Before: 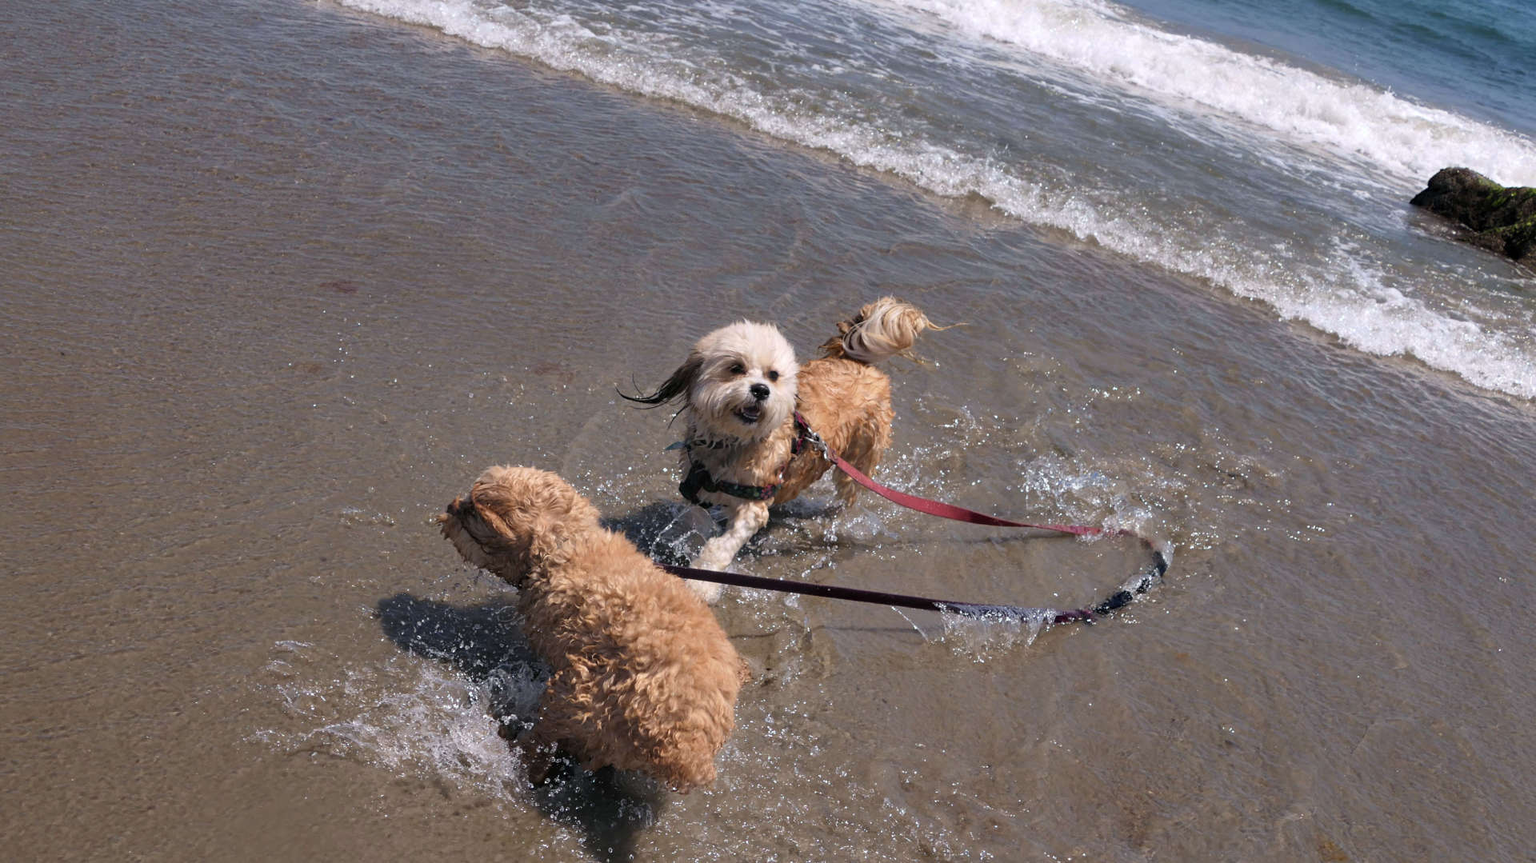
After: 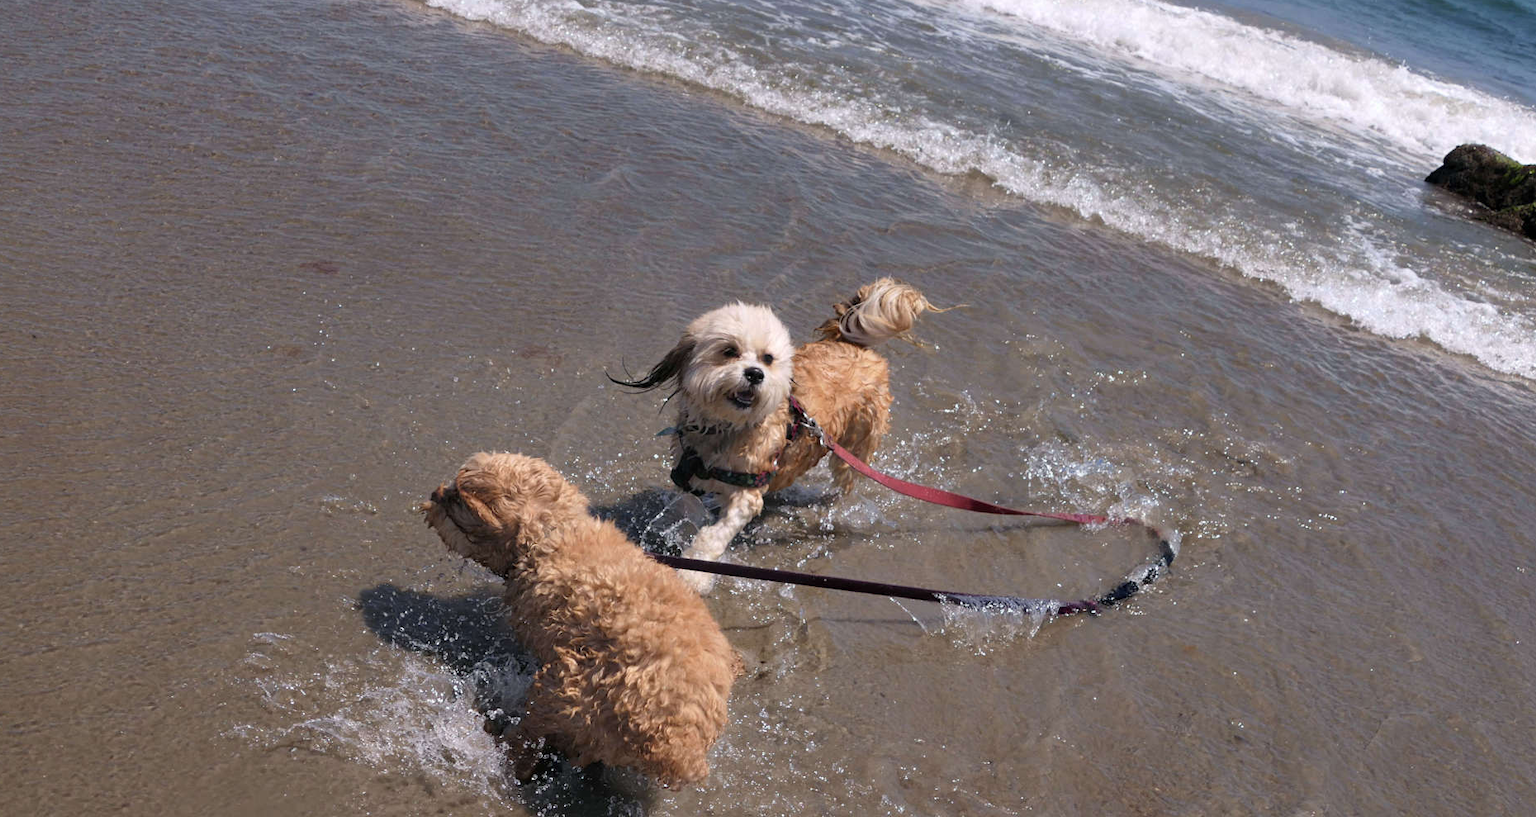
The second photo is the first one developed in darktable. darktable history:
tone equalizer: on, module defaults
crop: left 1.964%, top 3.251%, right 1.122%, bottom 4.933%
